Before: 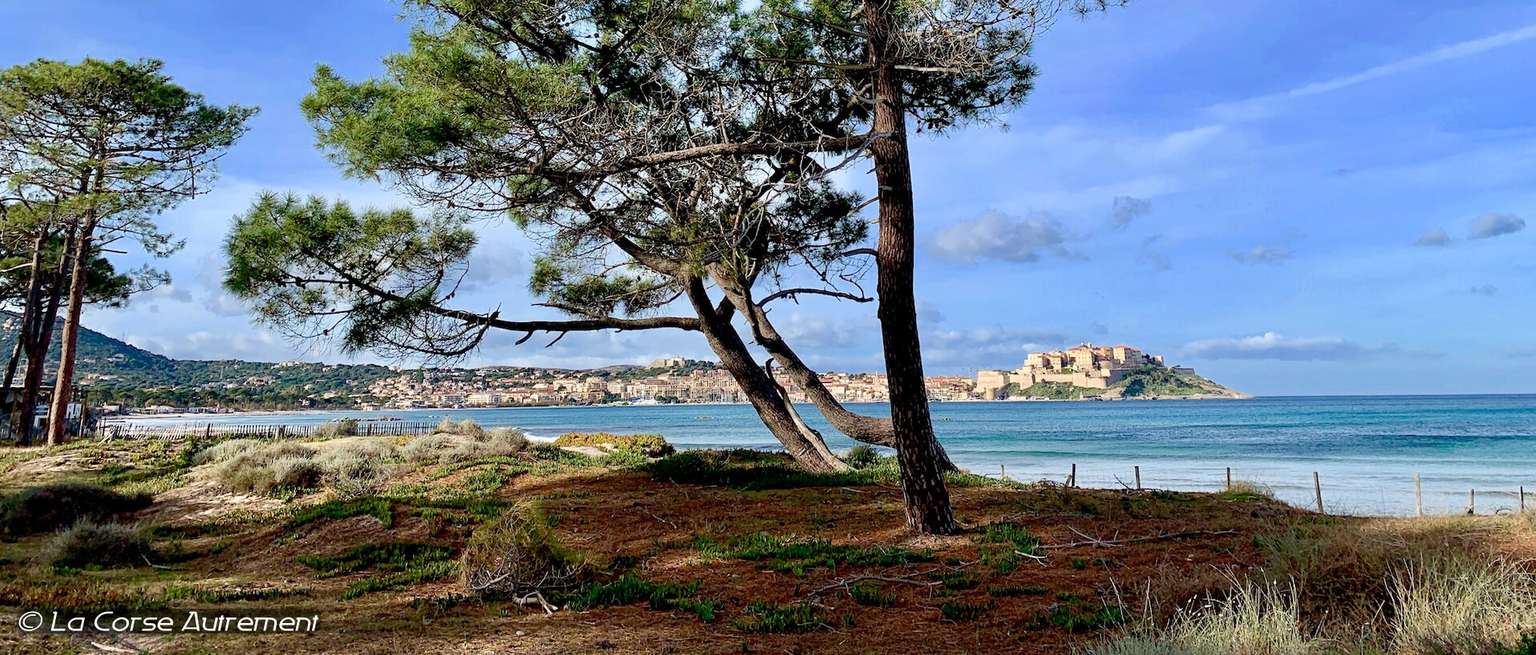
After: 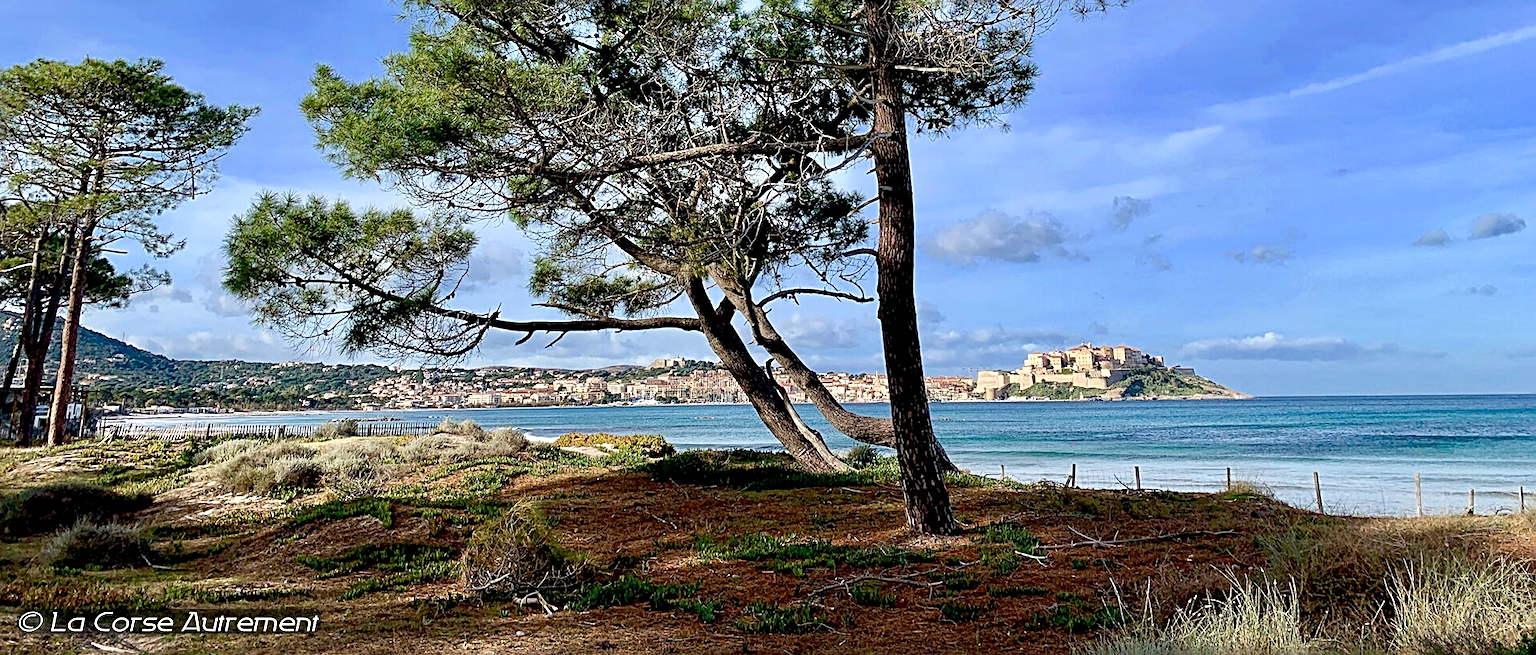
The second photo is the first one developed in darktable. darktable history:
sharpen: radius 2.723
local contrast: highlights 106%, shadows 102%, detail 119%, midtone range 0.2
